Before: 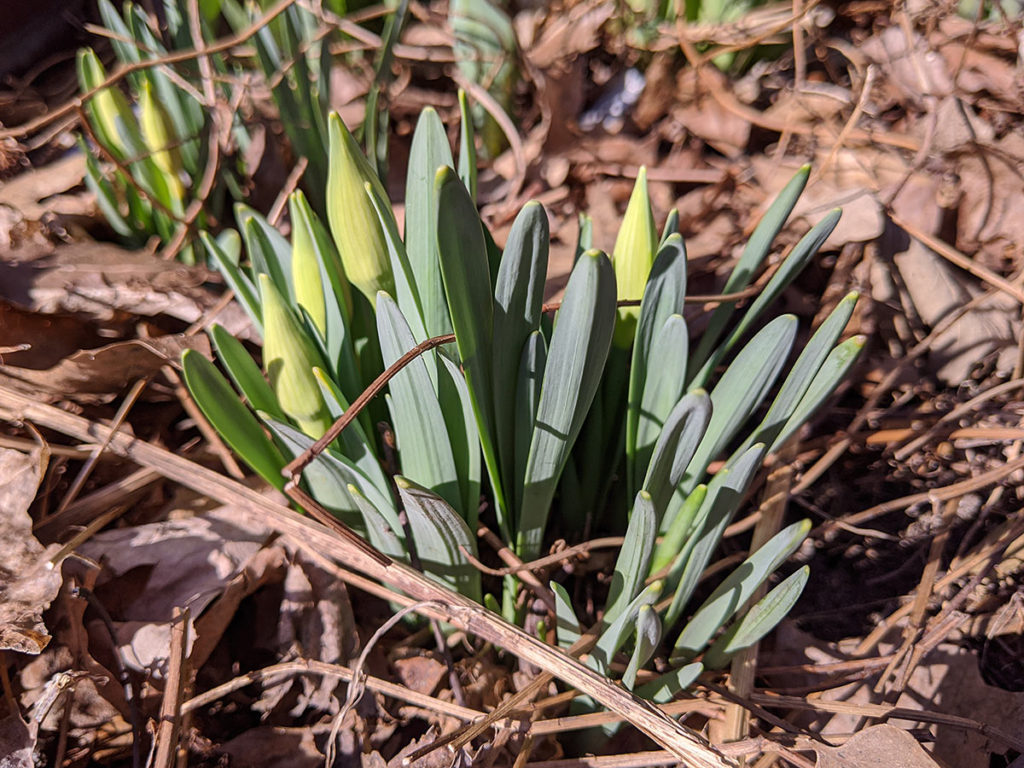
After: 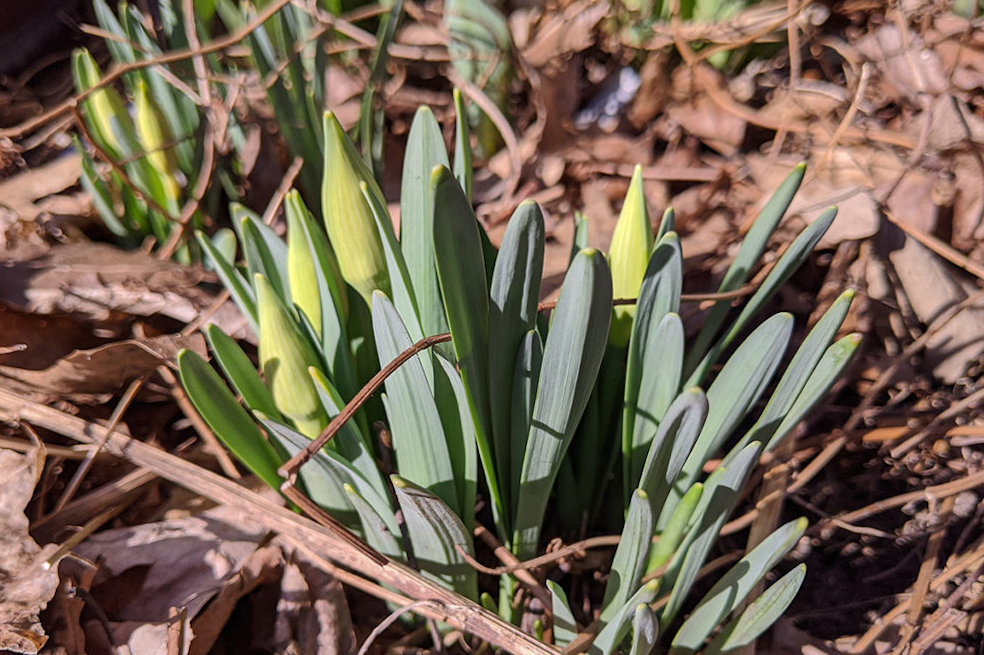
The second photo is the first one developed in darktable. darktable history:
crop and rotate: angle 0.165°, left 0.27%, right 3.187%, bottom 14.281%
shadows and highlights: shadows 8.32, white point adjustment 0.841, highlights -38.78
